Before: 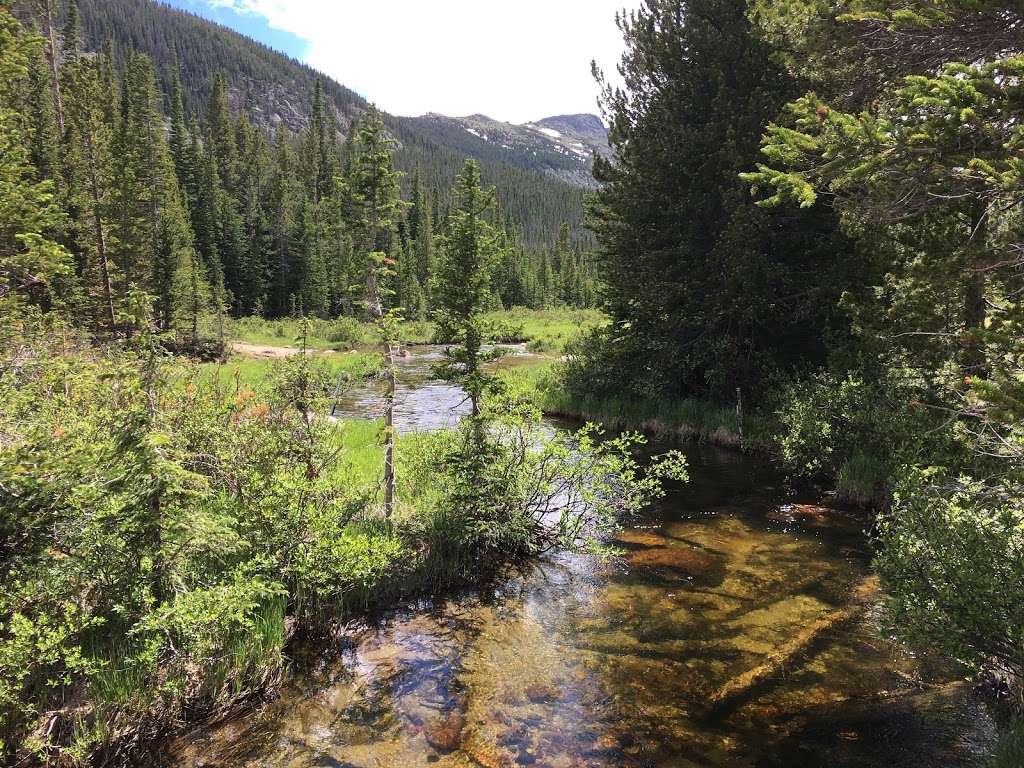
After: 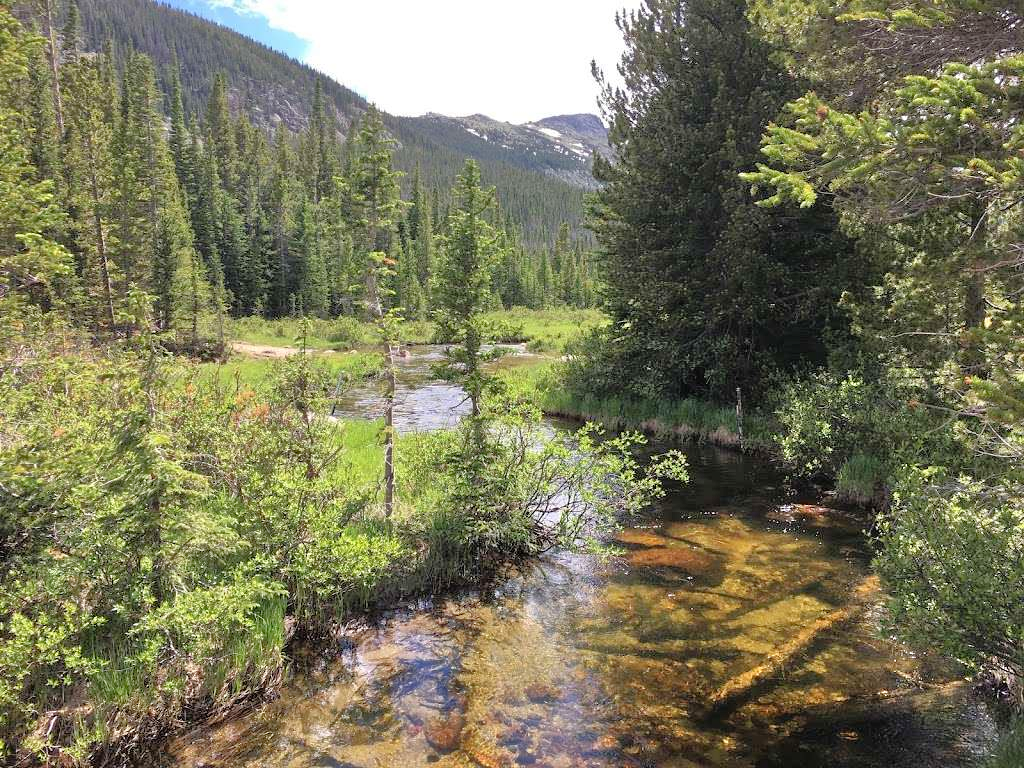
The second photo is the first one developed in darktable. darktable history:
tone equalizer: -7 EV 0.152 EV, -6 EV 0.613 EV, -5 EV 1.15 EV, -4 EV 1.34 EV, -3 EV 1.12 EV, -2 EV 0.6 EV, -1 EV 0.161 EV
